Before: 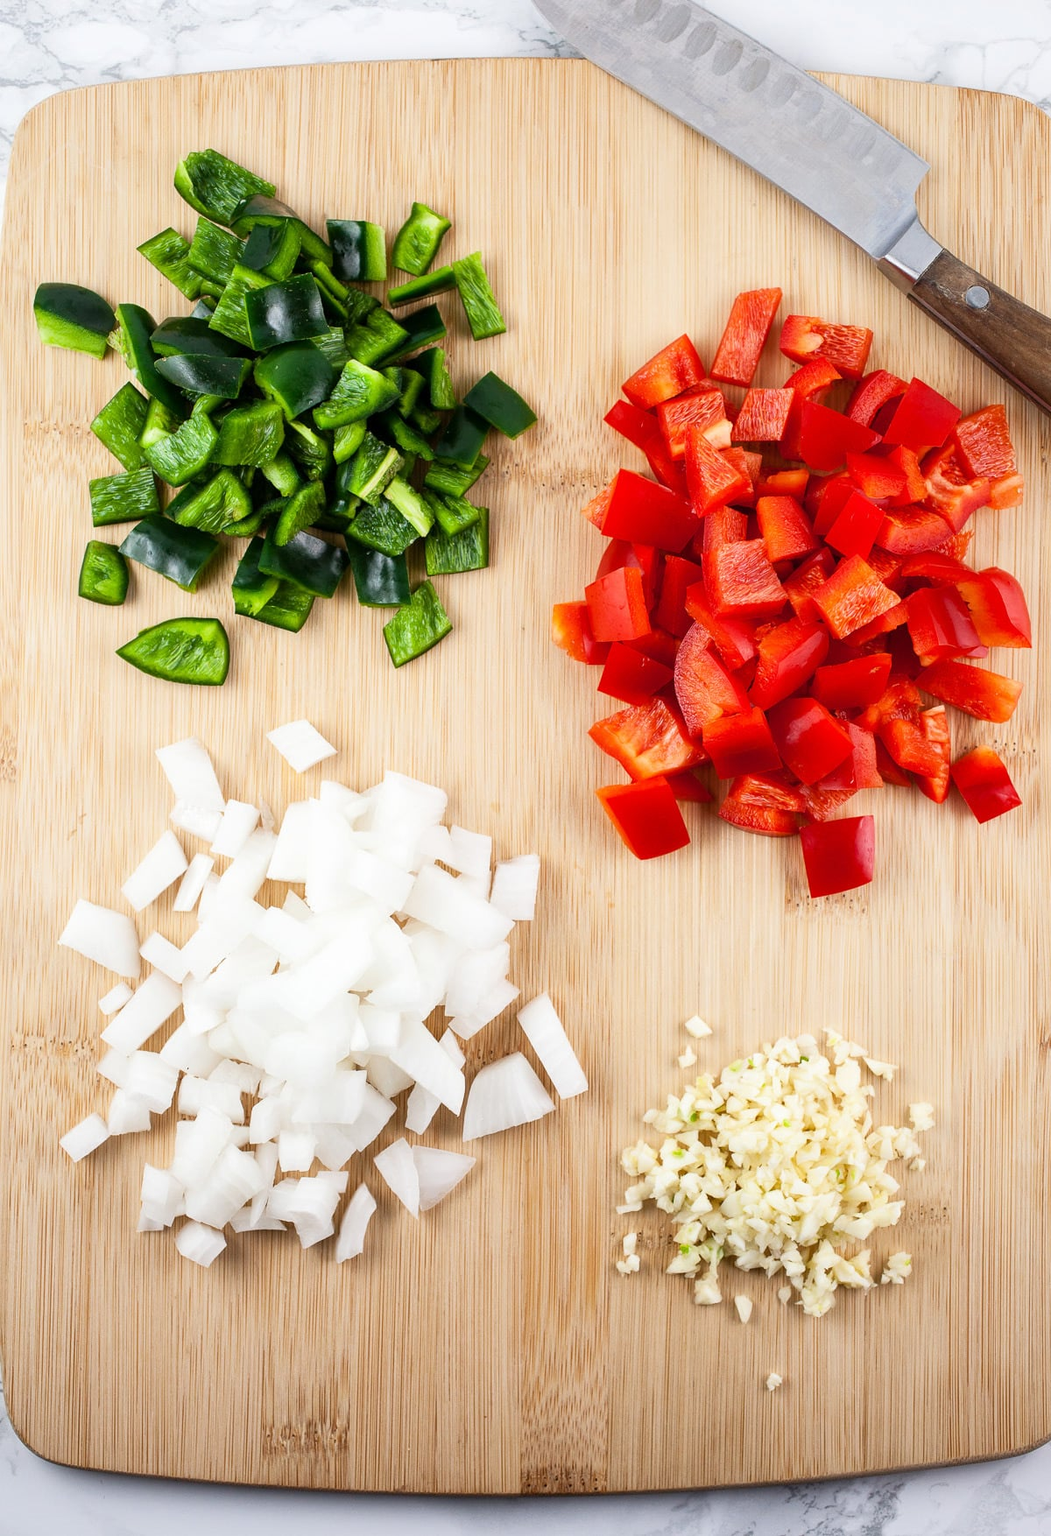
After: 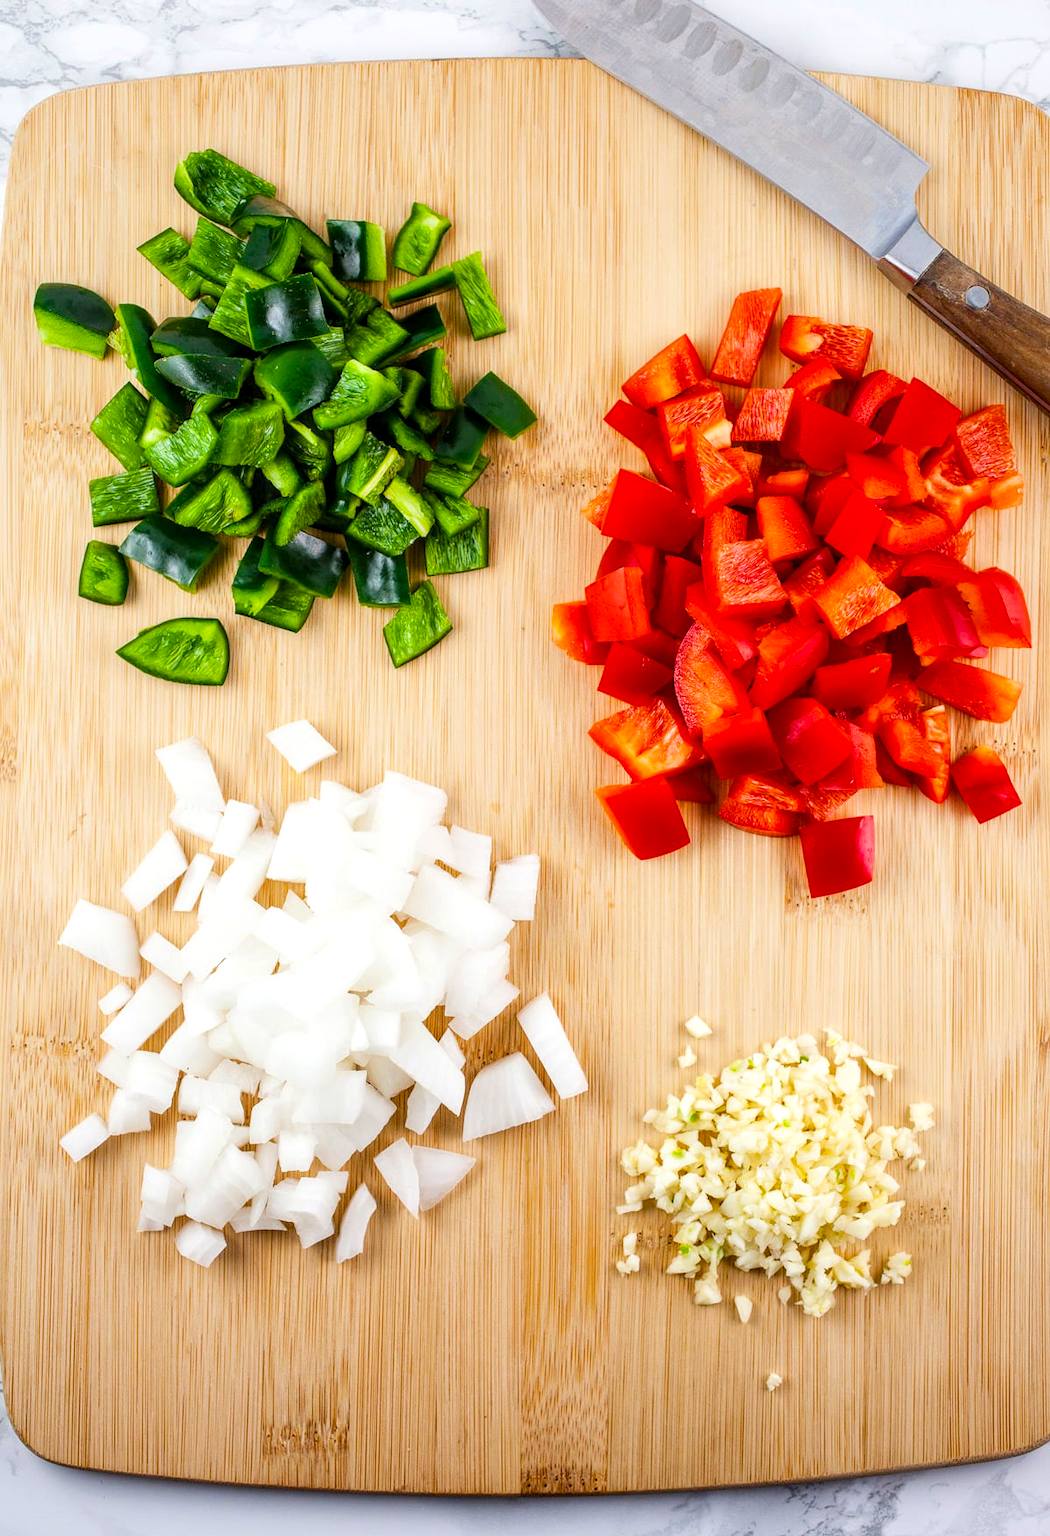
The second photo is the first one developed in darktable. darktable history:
color balance rgb: perceptual saturation grading › global saturation 25%, perceptual brilliance grading › mid-tones 10%, perceptual brilliance grading › shadows 15%, global vibrance 20%
local contrast: on, module defaults
